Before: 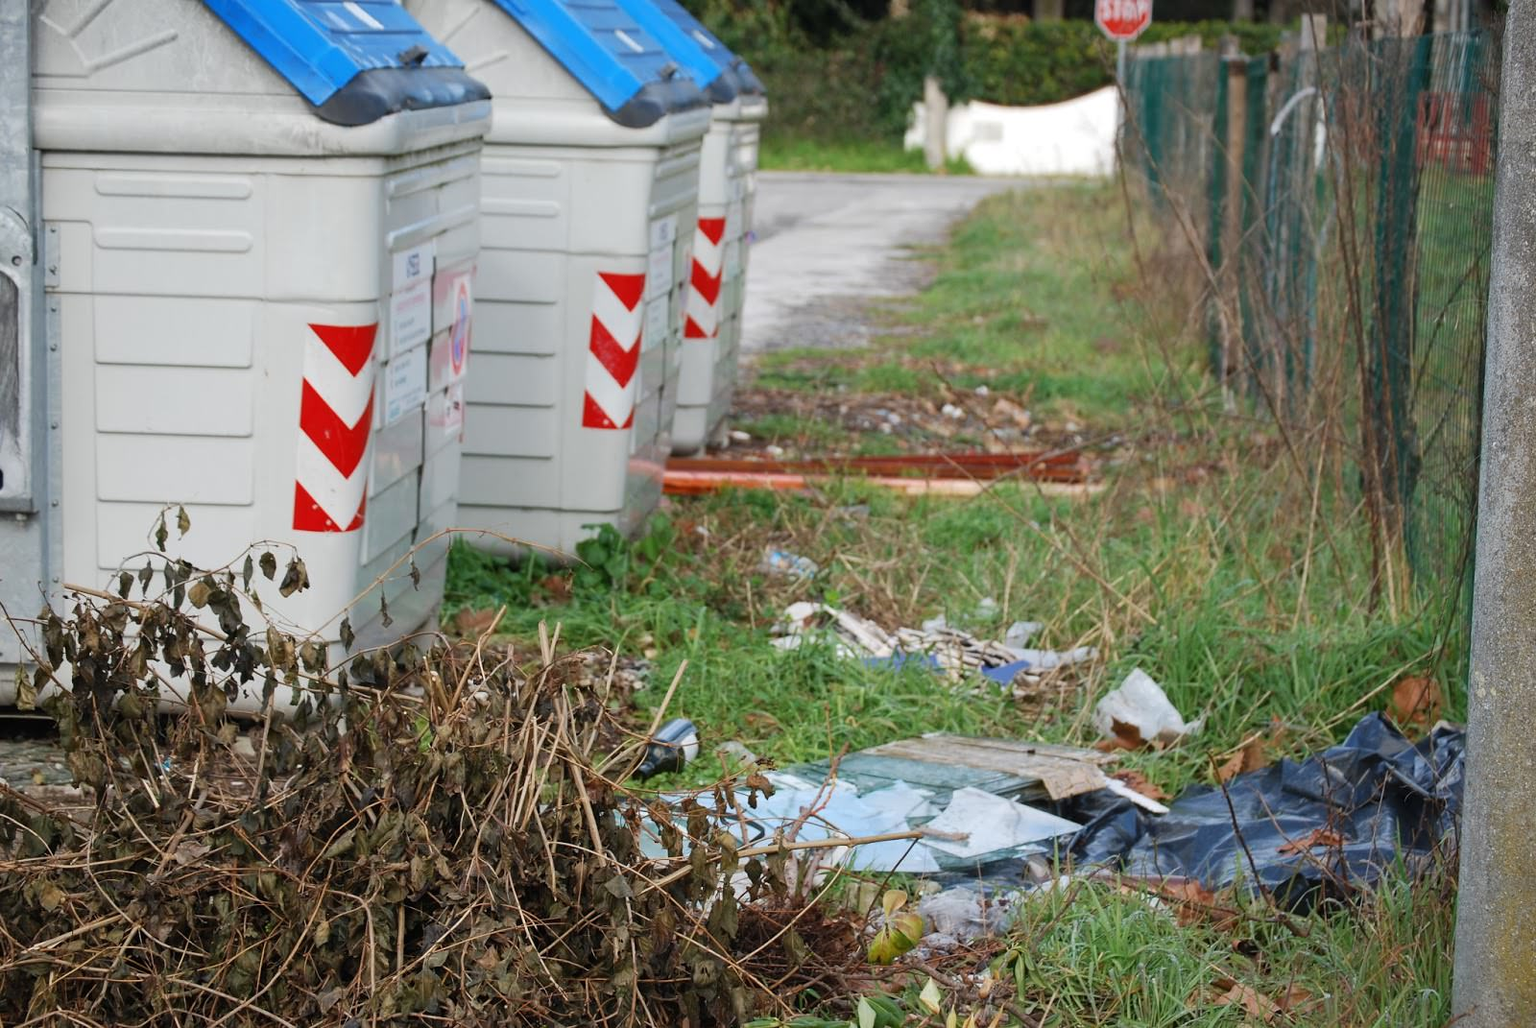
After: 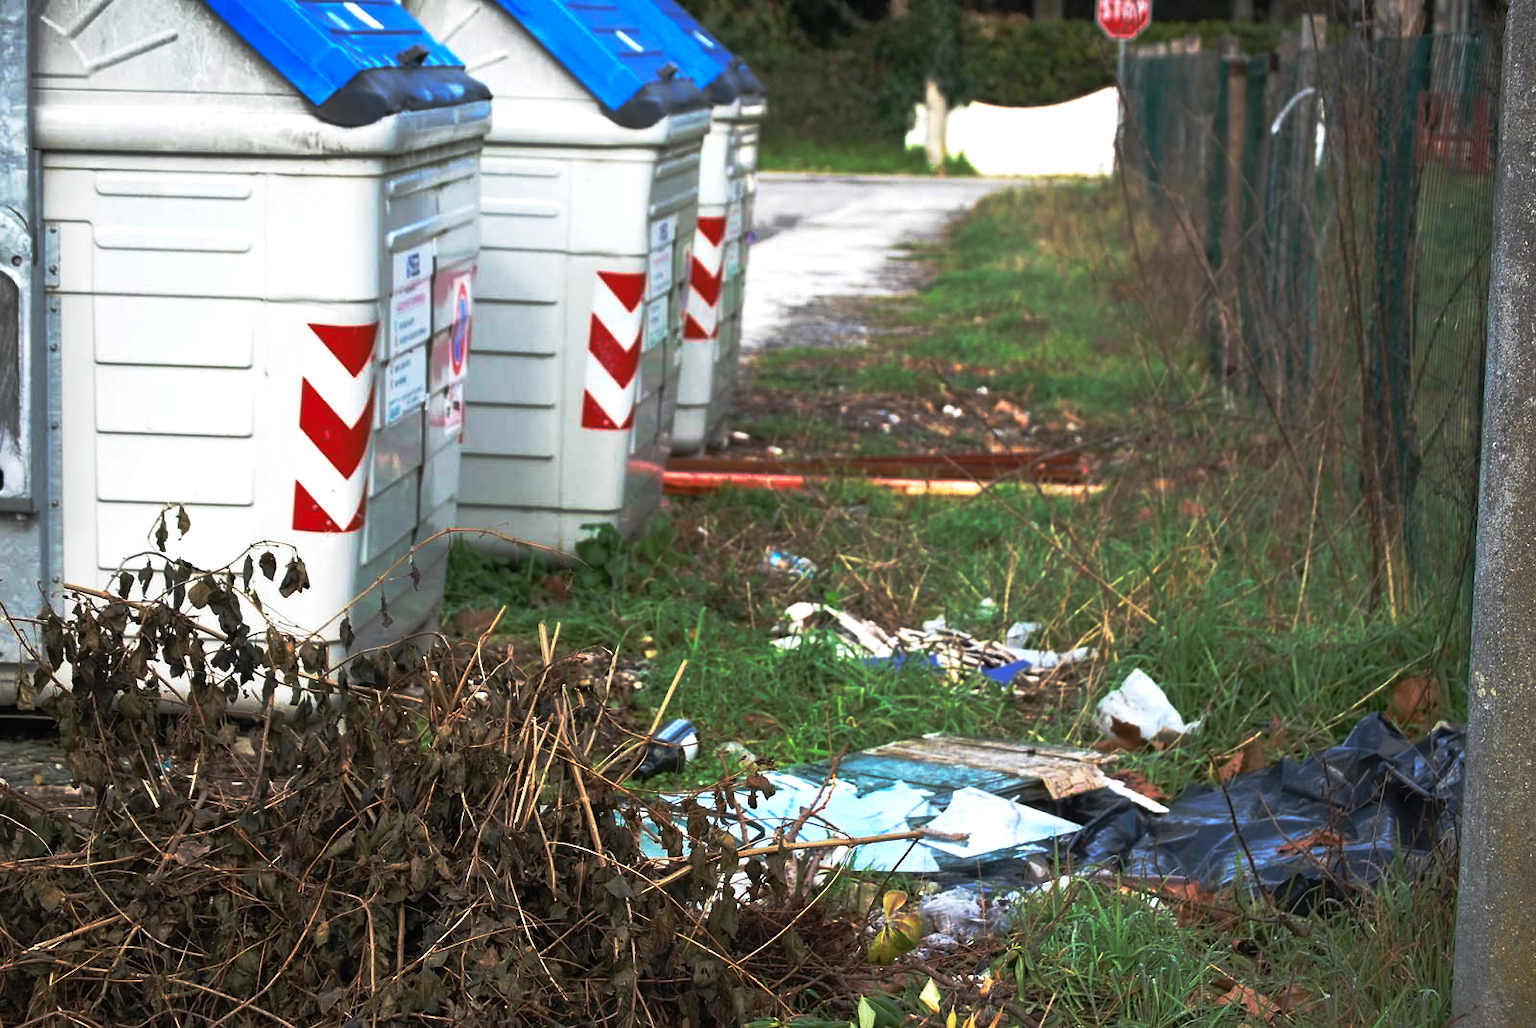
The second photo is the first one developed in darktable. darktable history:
exposure: black level correction 0, exposure 0.697 EV, compensate exposure bias true, compensate highlight preservation false
contrast brightness saturation: contrast 0.013, saturation -0.067
base curve: curves: ch0 [(0, 0) (0.564, 0.291) (0.802, 0.731) (1, 1)], preserve colors none
